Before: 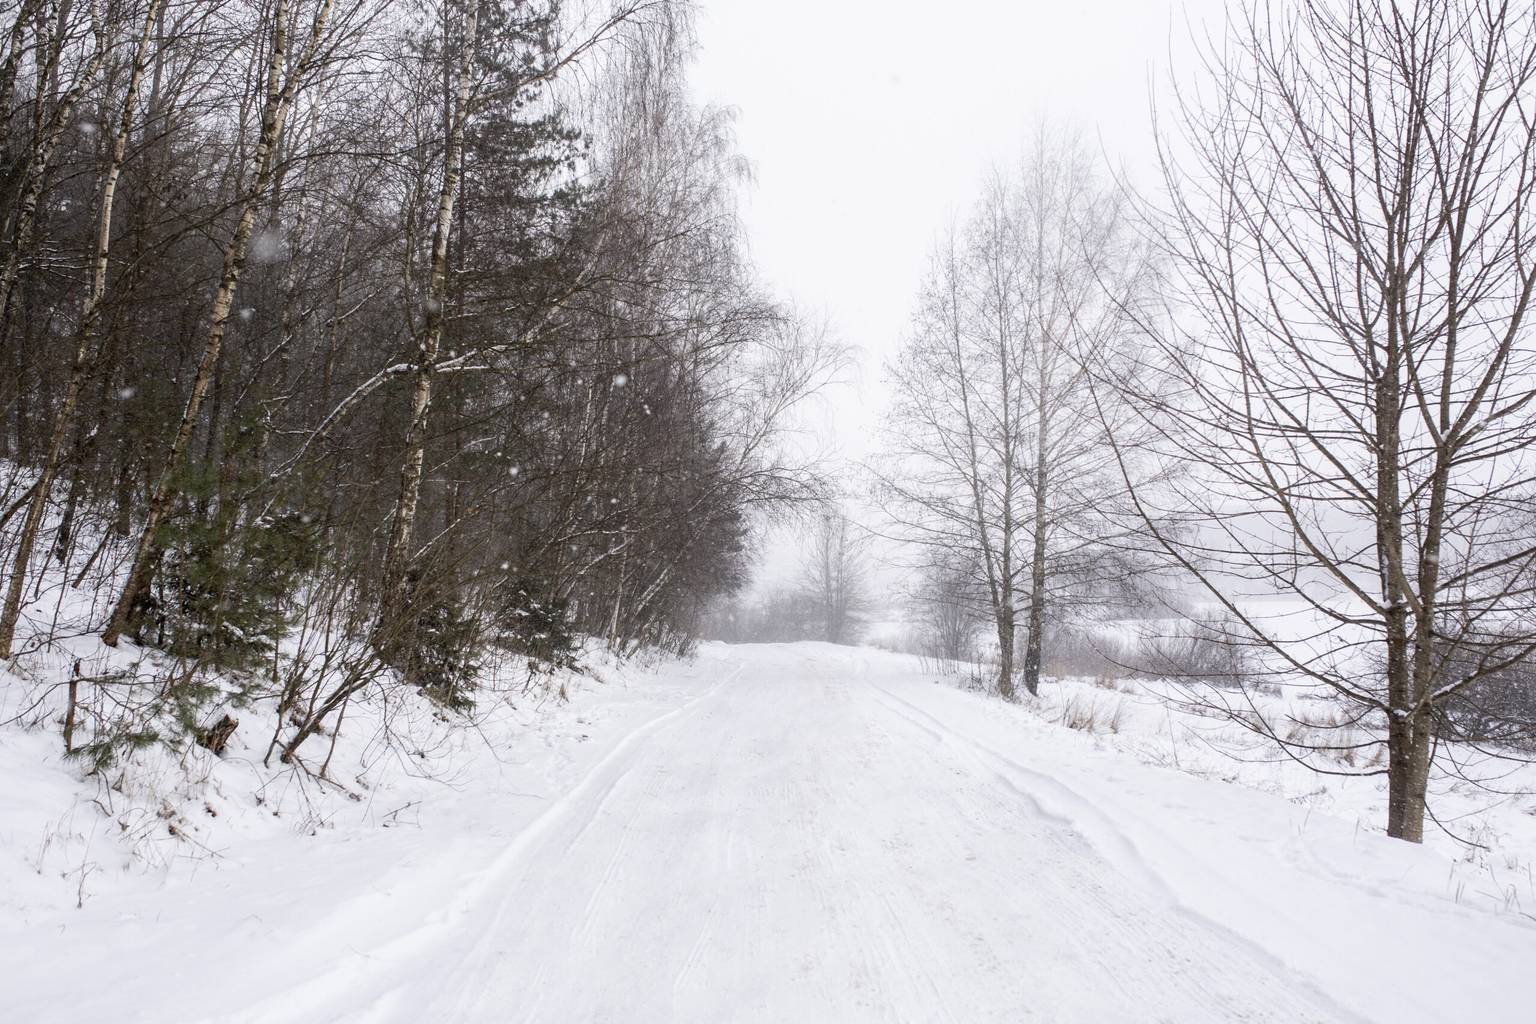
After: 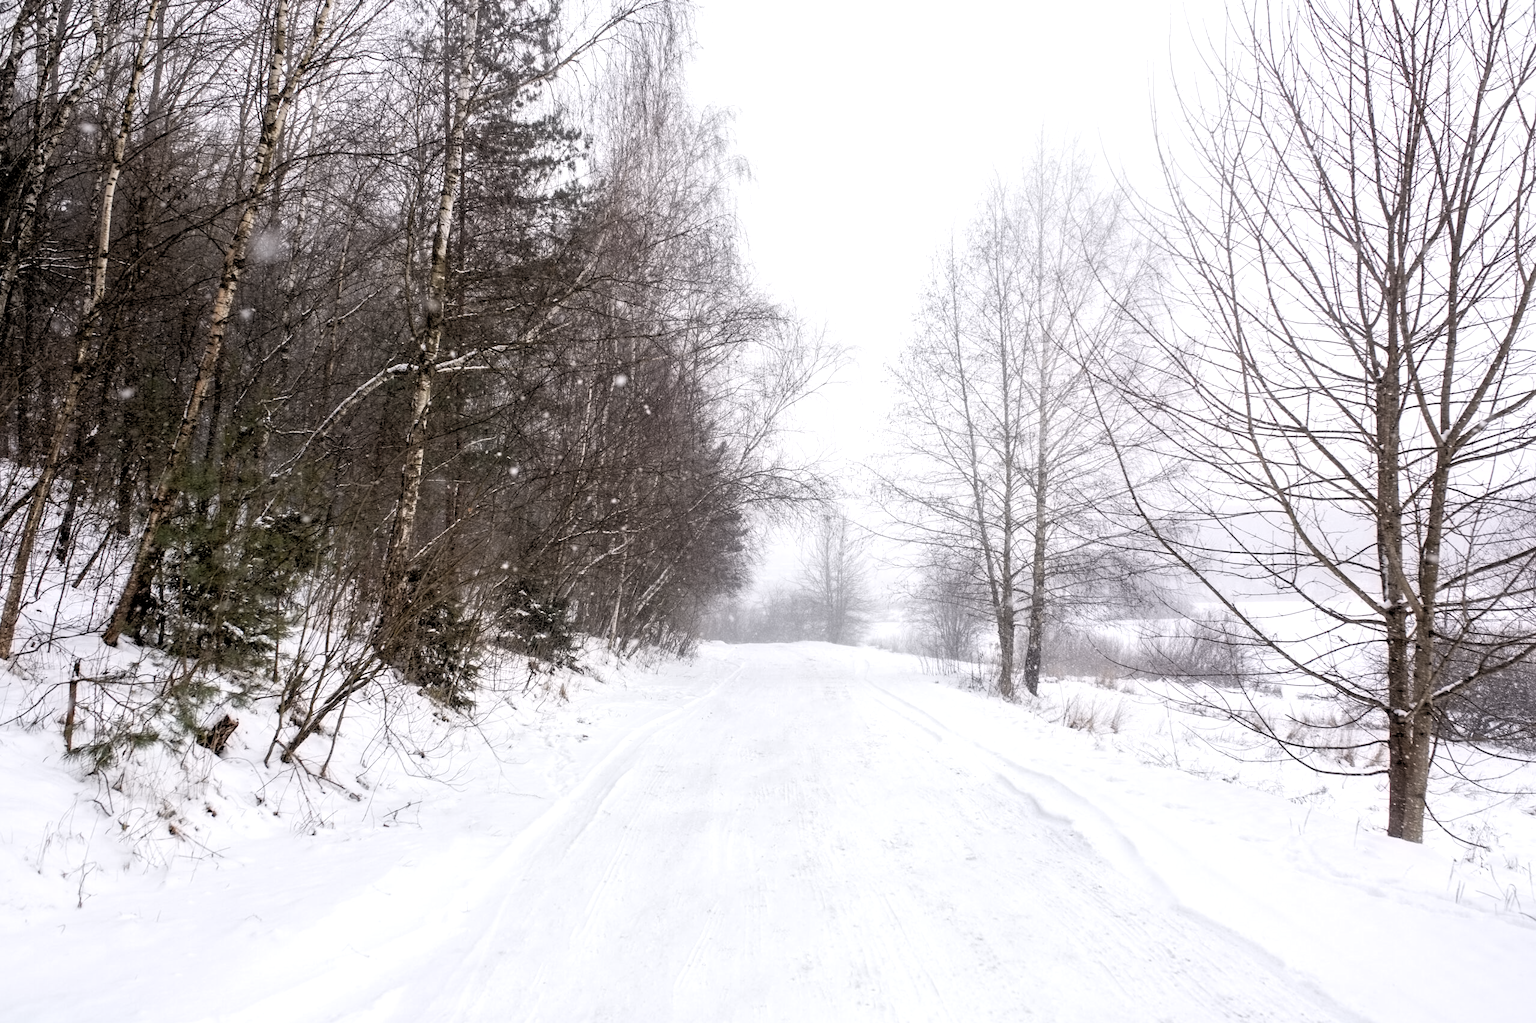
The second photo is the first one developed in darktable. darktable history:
rgb levels: levels [[0.01, 0.419, 0.839], [0, 0.5, 1], [0, 0.5, 1]]
contrast equalizer: y [[0.5 ×6], [0.5 ×6], [0.5 ×6], [0 ×6], [0, 0.039, 0.251, 0.29, 0.293, 0.292]]
